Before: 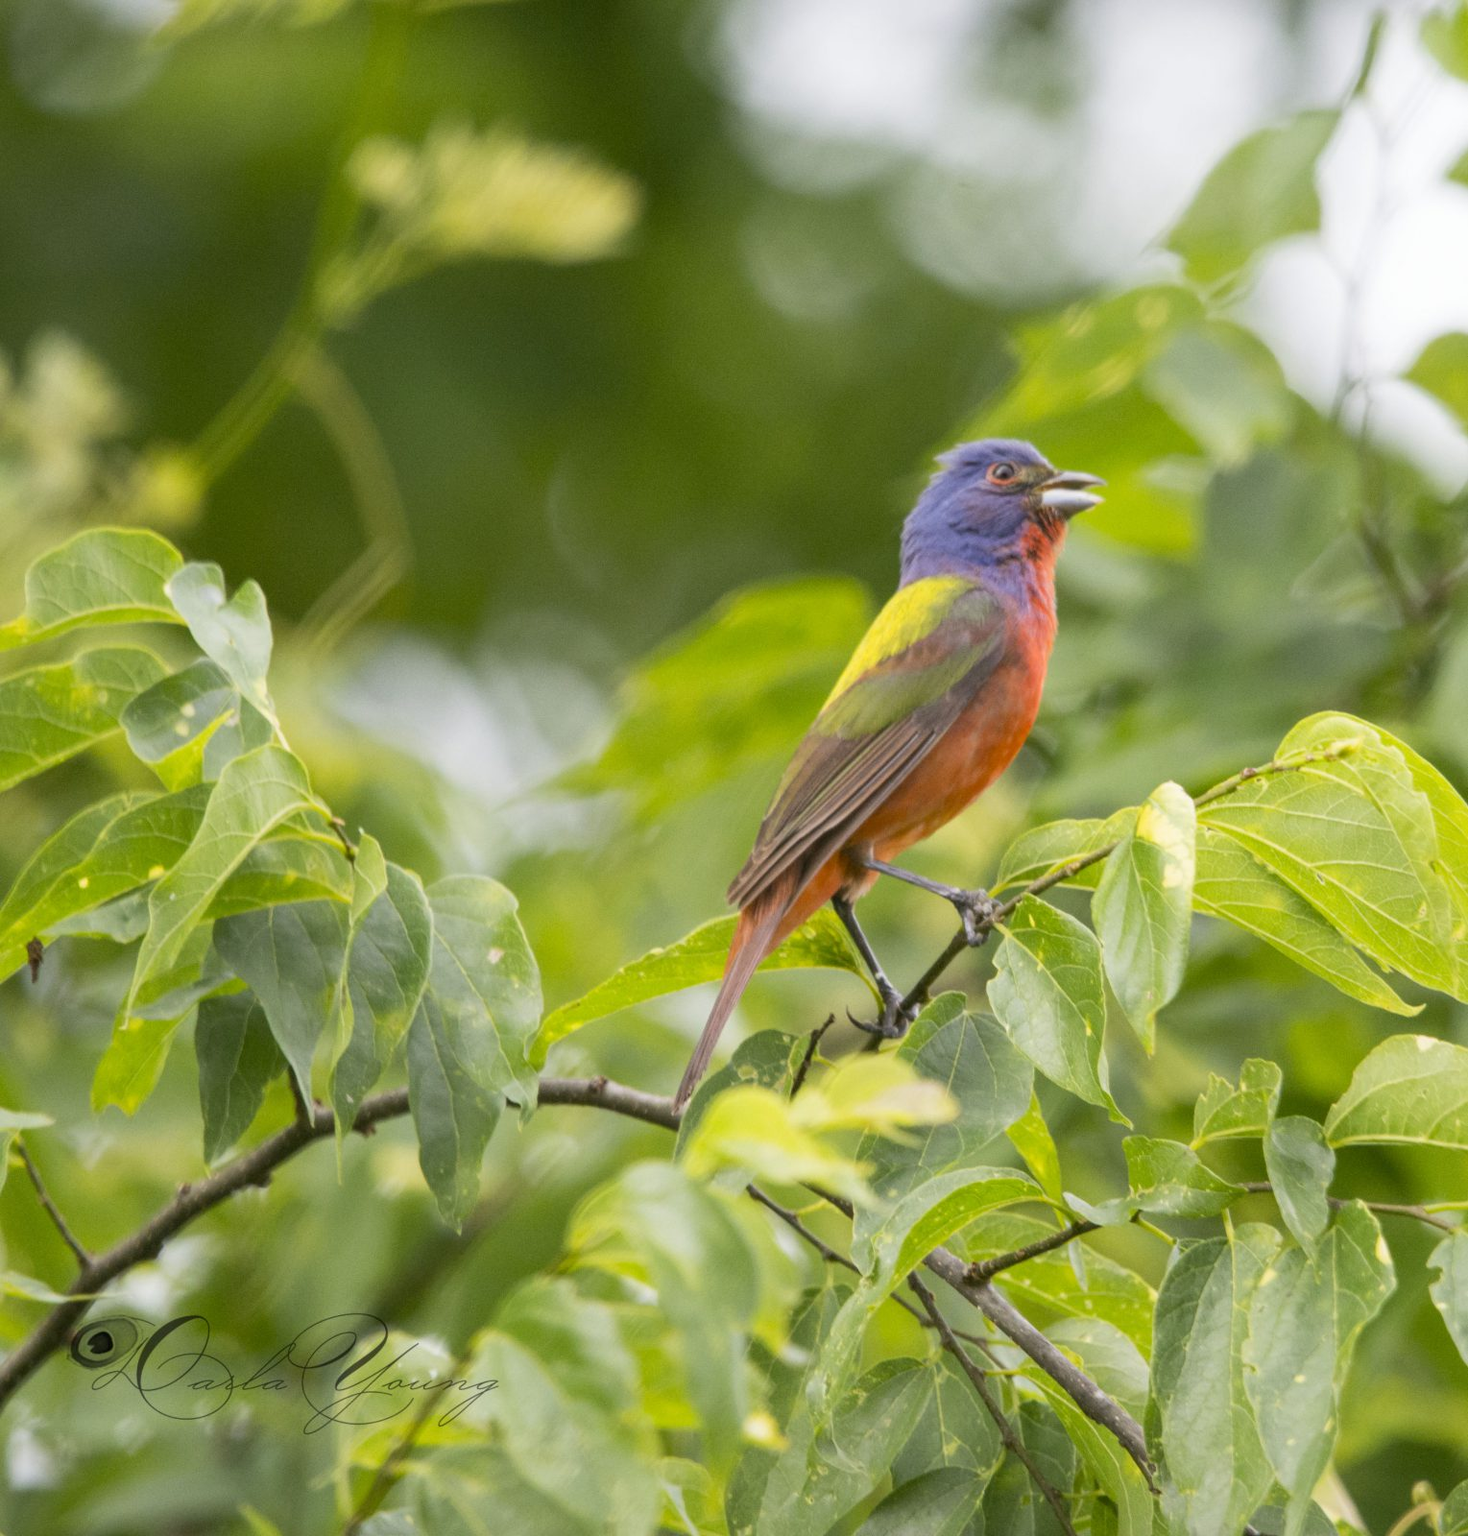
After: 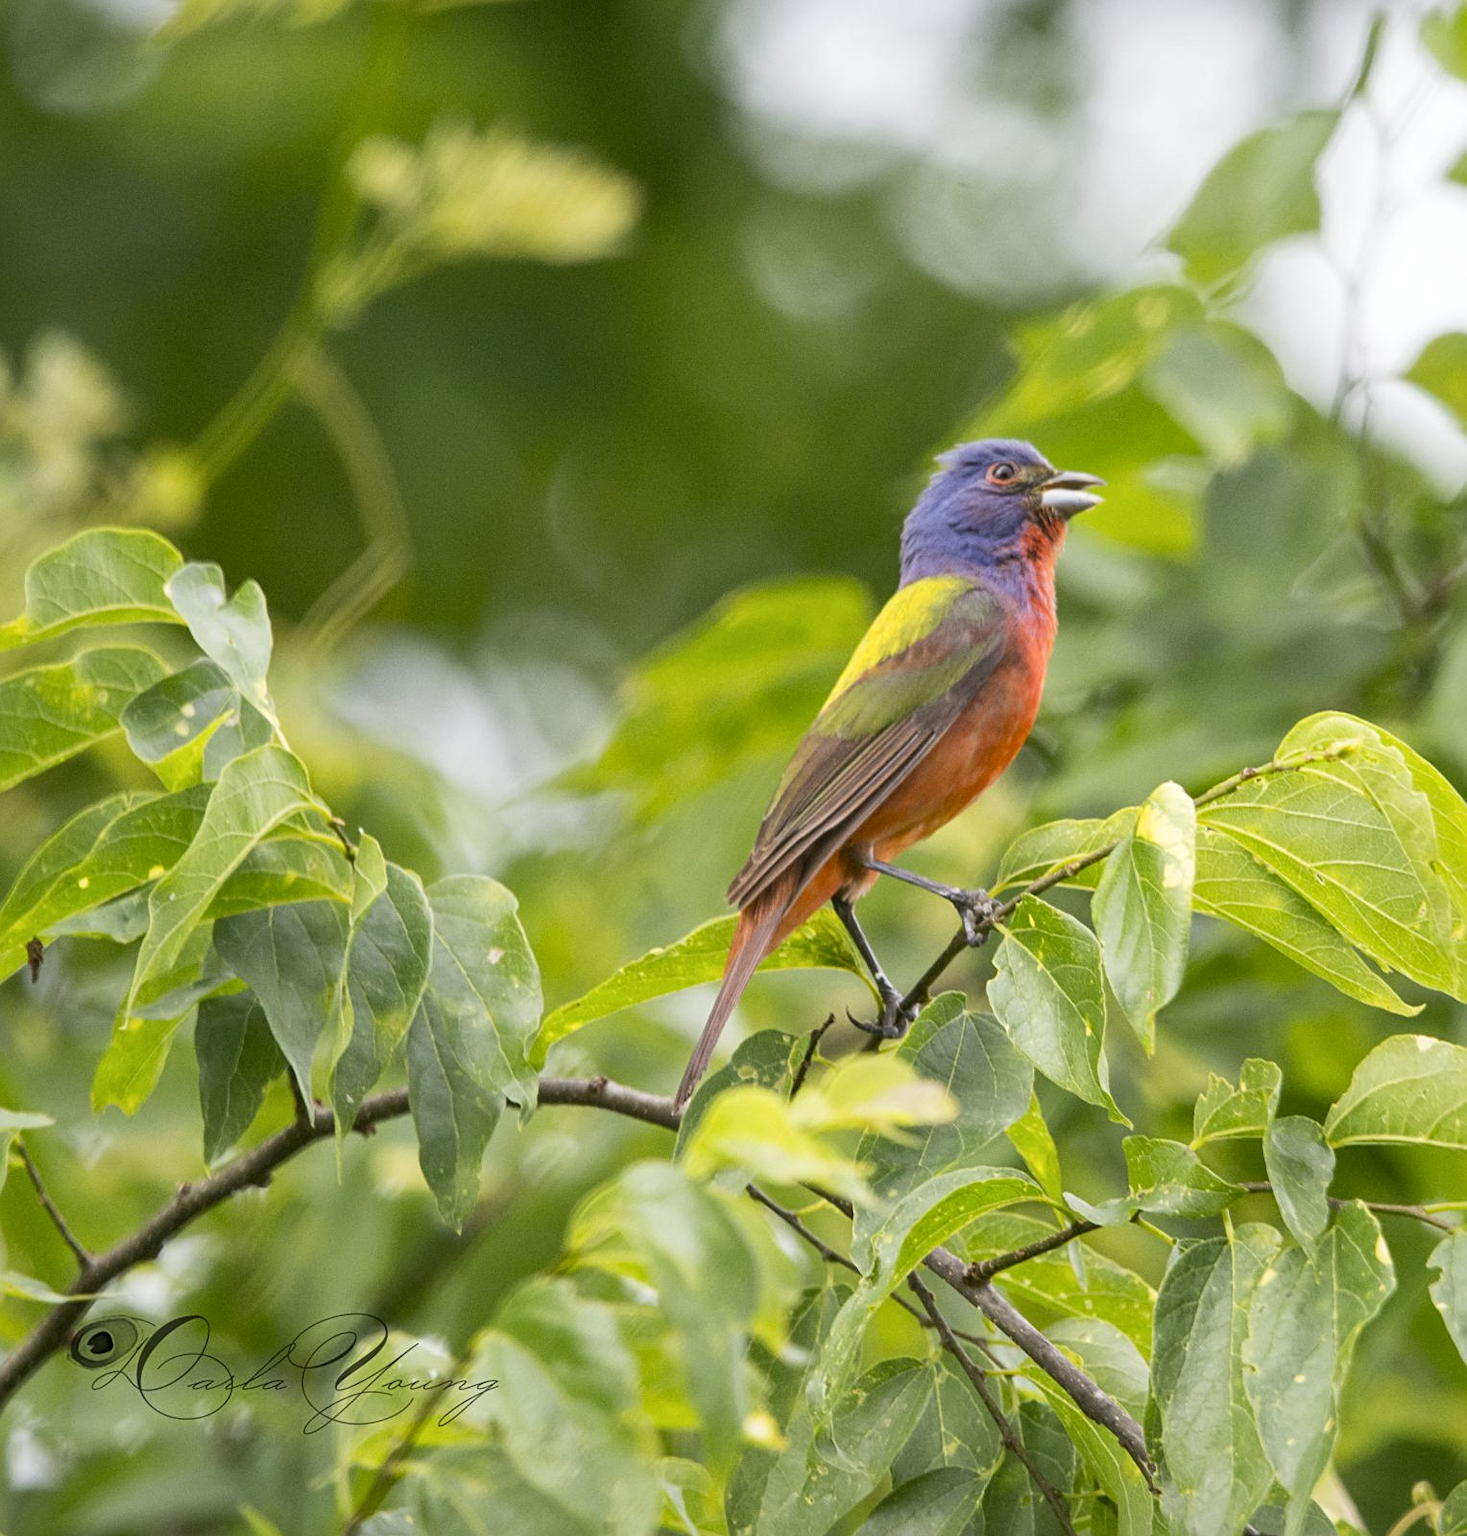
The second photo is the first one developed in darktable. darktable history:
sharpen: radius 2.2, amount 0.382, threshold 0.192
local contrast: mode bilateral grid, contrast 21, coarseness 49, detail 119%, midtone range 0.2
